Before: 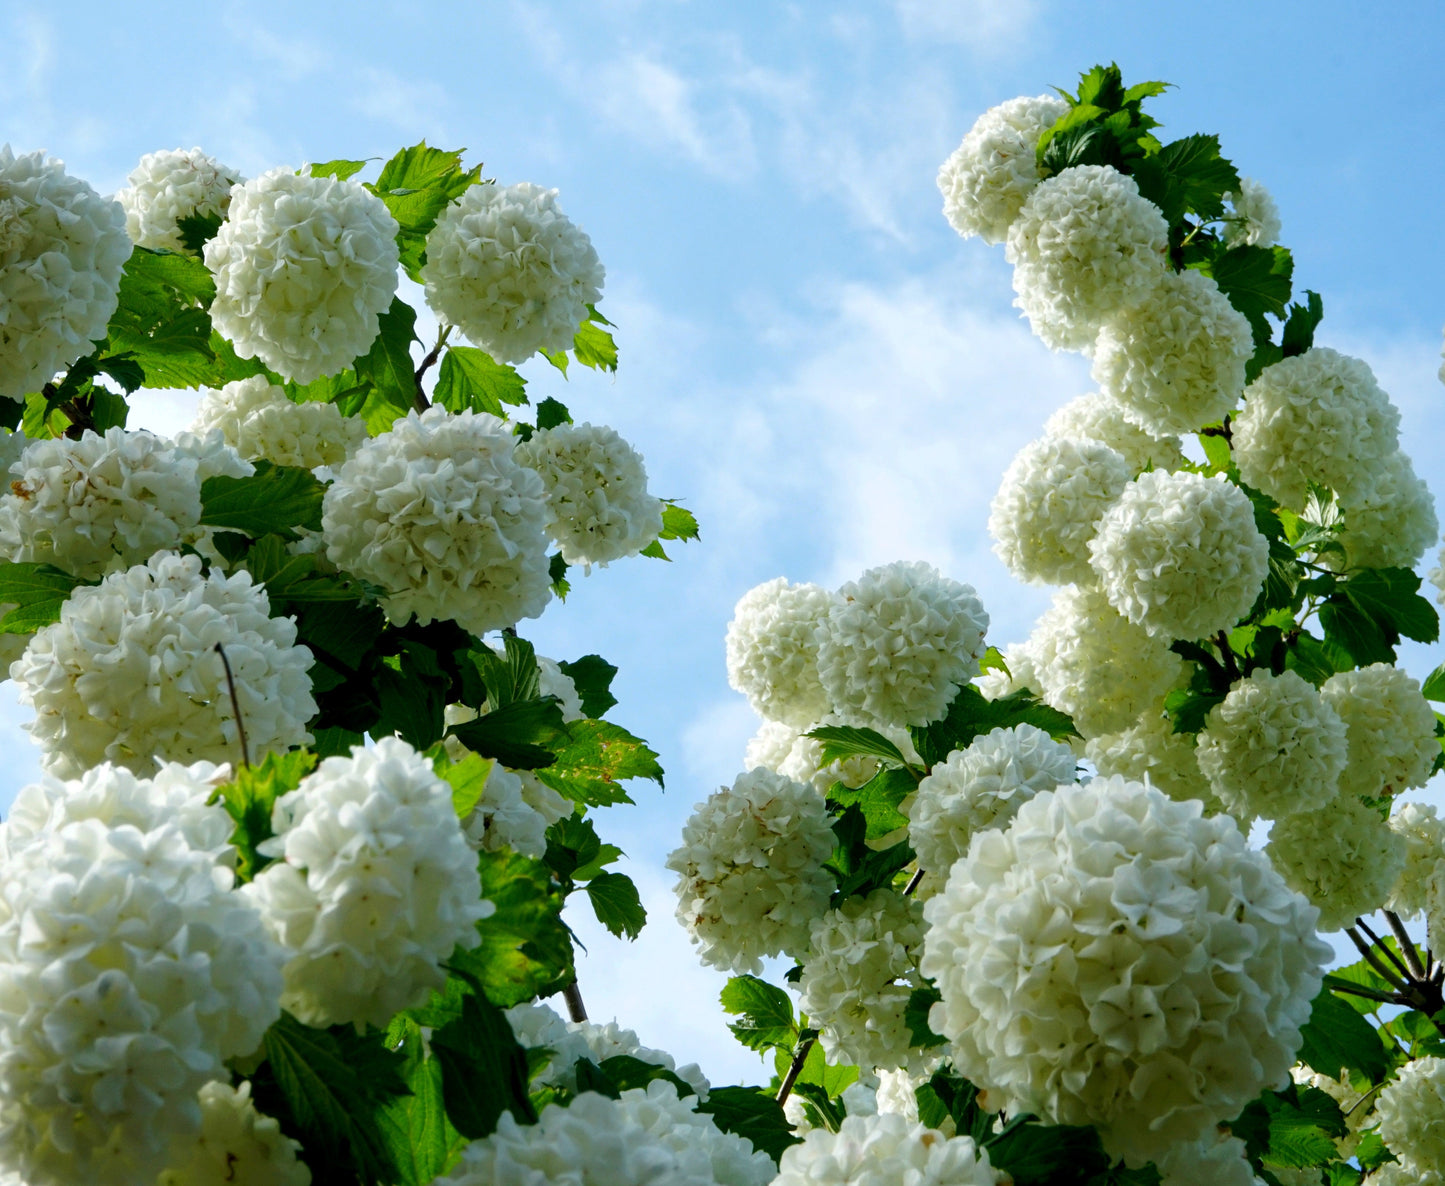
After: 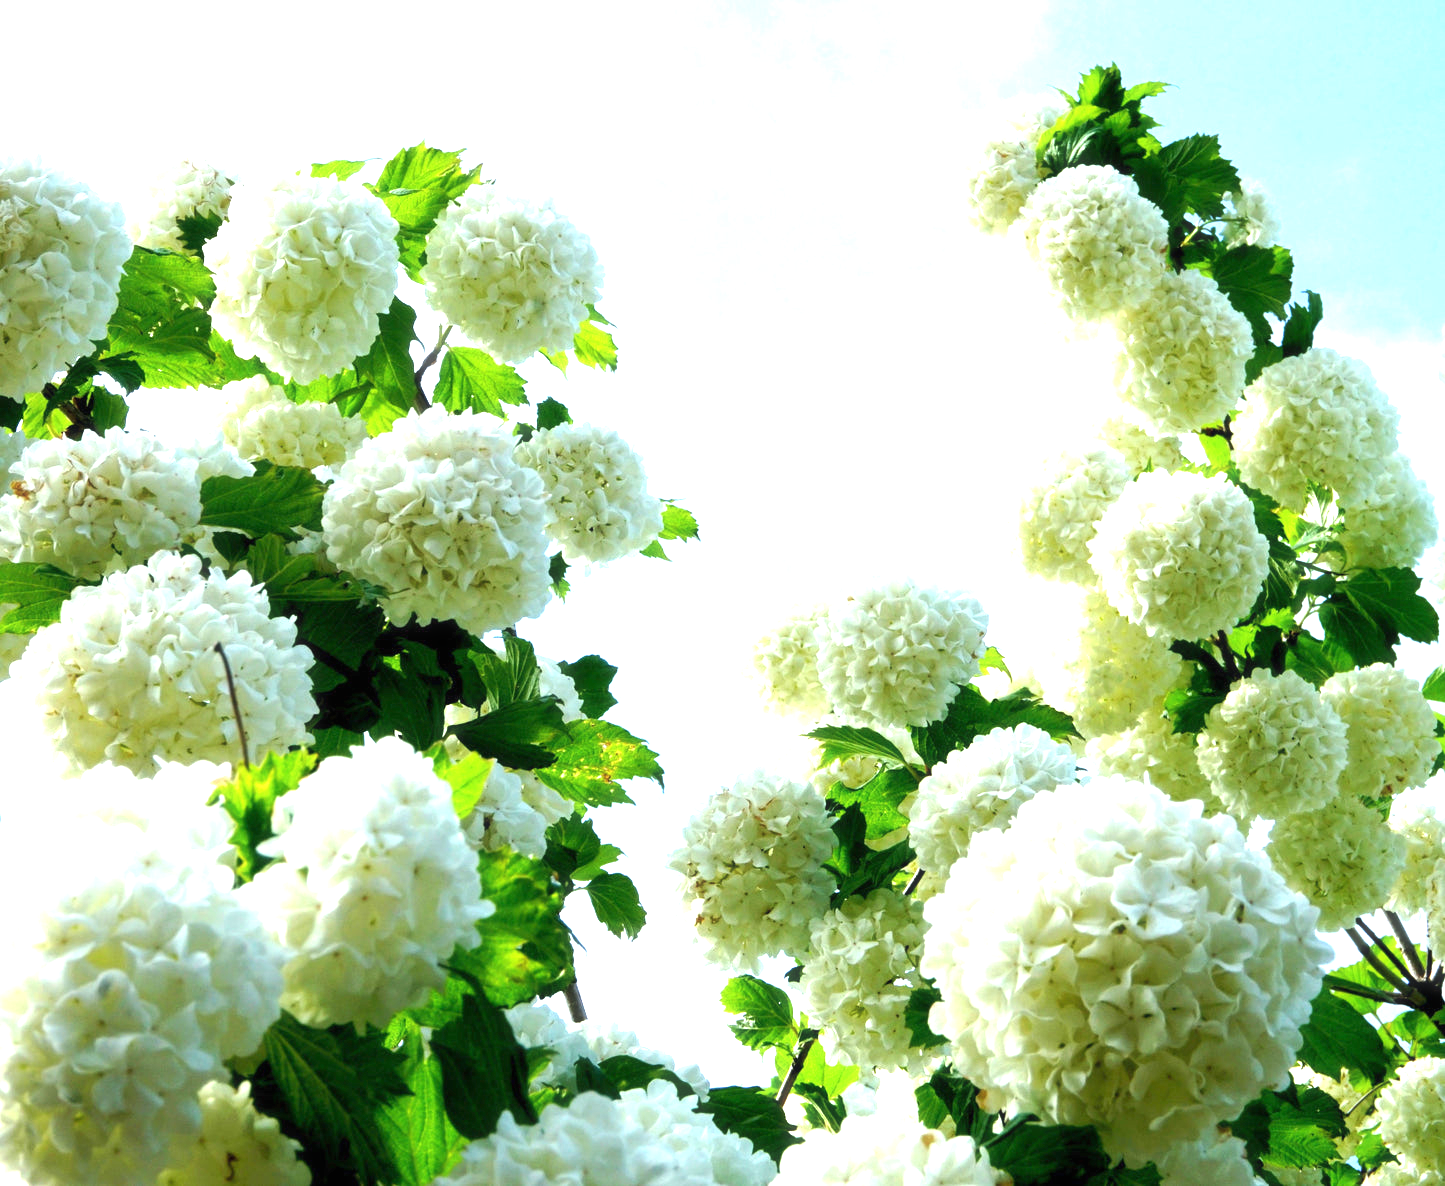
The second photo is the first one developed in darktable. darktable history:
exposure: black level correction 0, exposure 1.5 EV, compensate highlight preservation false
haze removal: strength -0.046, compatibility mode true, adaptive false
